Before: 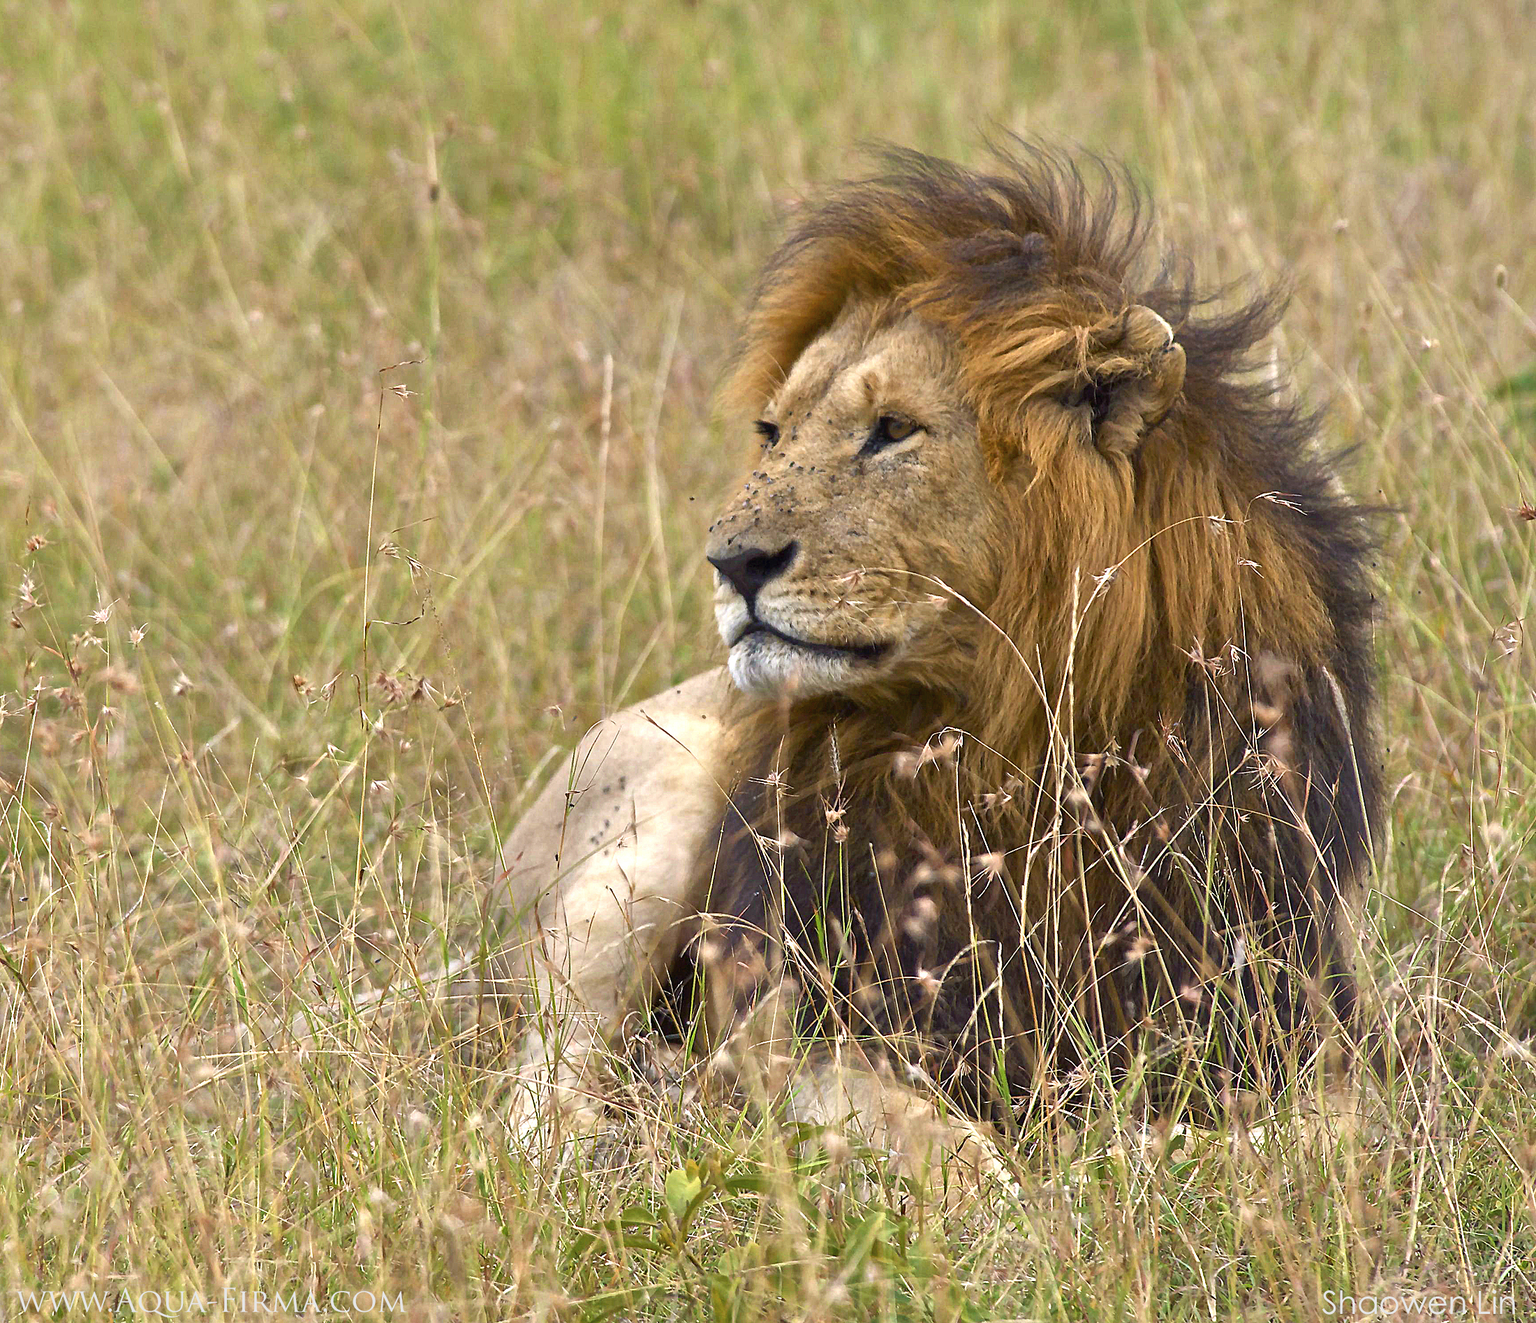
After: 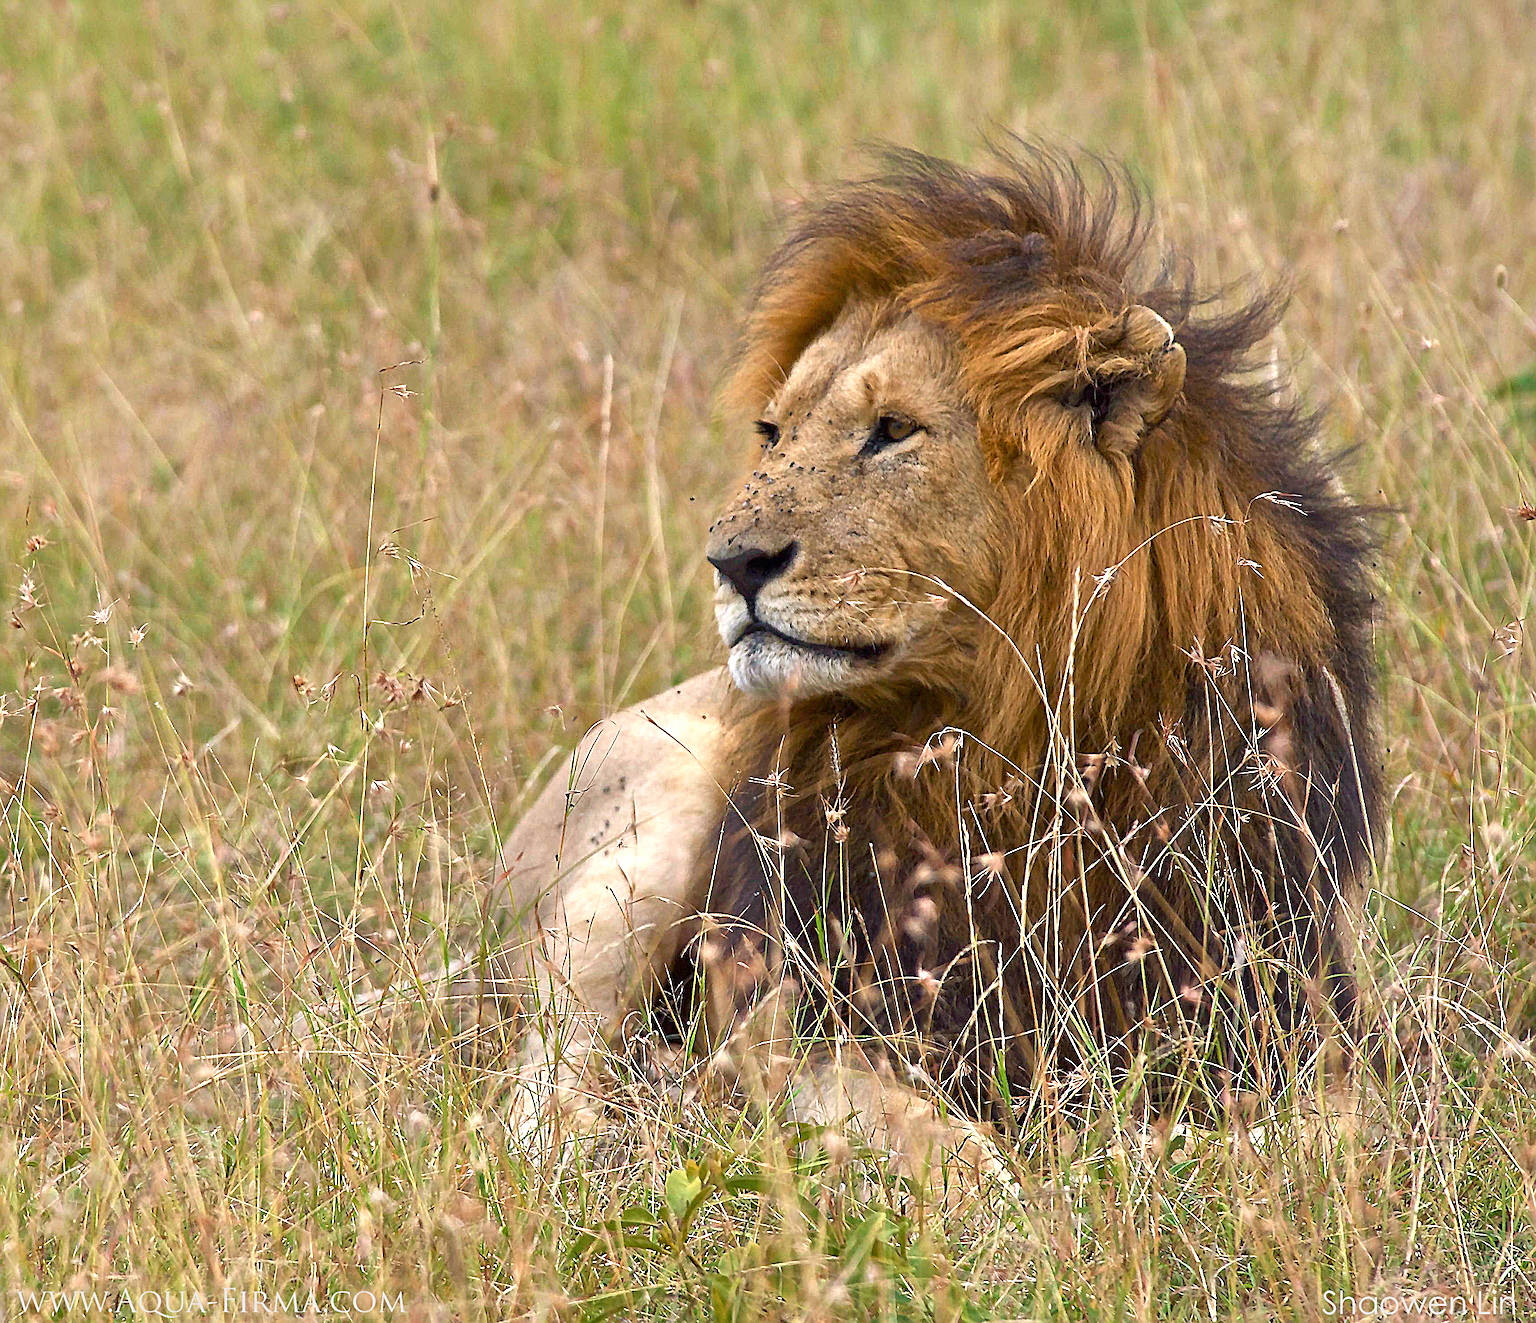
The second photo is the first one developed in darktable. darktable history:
contrast brightness saturation: saturation -0.05
sharpen: on, module defaults
